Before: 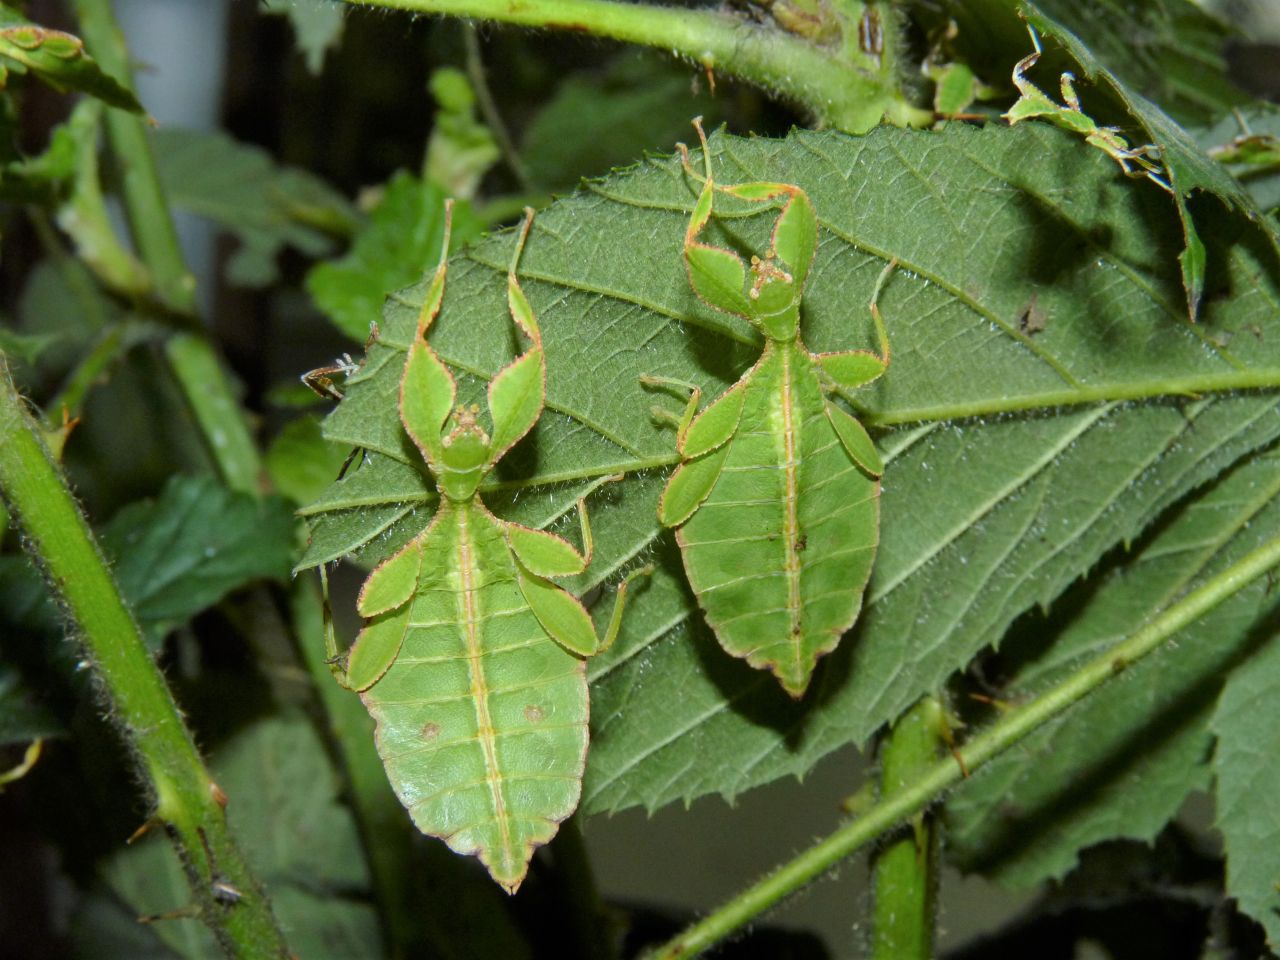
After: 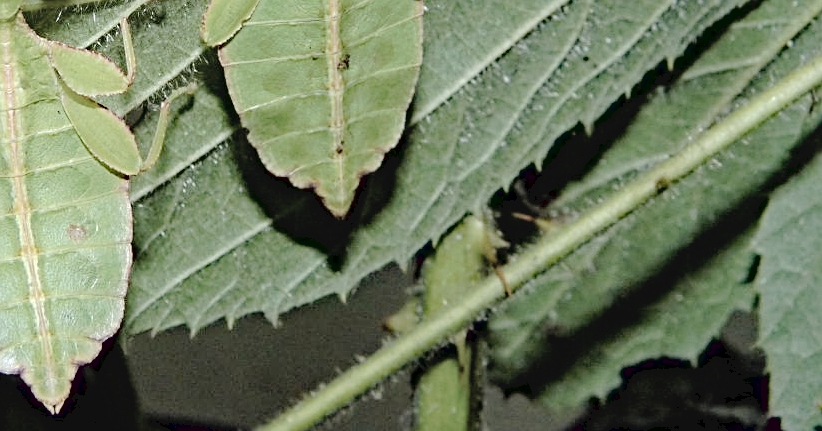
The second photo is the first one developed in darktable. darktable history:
tone curve: curves: ch0 [(0, 0) (0.003, 0.048) (0.011, 0.048) (0.025, 0.048) (0.044, 0.049) (0.069, 0.048) (0.1, 0.052) (0.136, 0.071) (0.177, 0.109) (0.224, 0.157) (0.277, 0.233) (0.335, 0.32) (0.399, 0.404) (0.468, 0.496) (0.543, 0.582) (0.623, 0.653) (0.709, 0.738) (0.801, 0.811) (0.898, 0.895) (1, 1)], preserve colors none
haze removal: strength 0.525, distance 0.923, compatibility mode true, adaptive false
crop and rotate: left 35.72%, top 50.124%, bottom 4.948%
contrast brightness saturation: brightness 0.185, saturation -0.52
sharpen: on, module defaults
